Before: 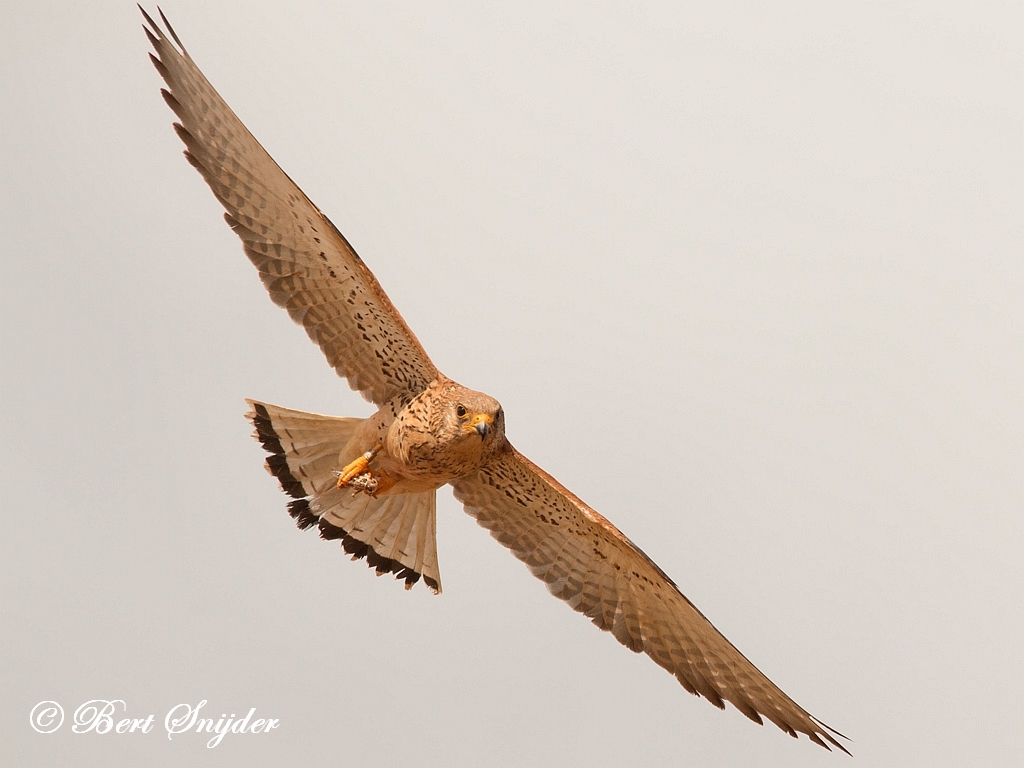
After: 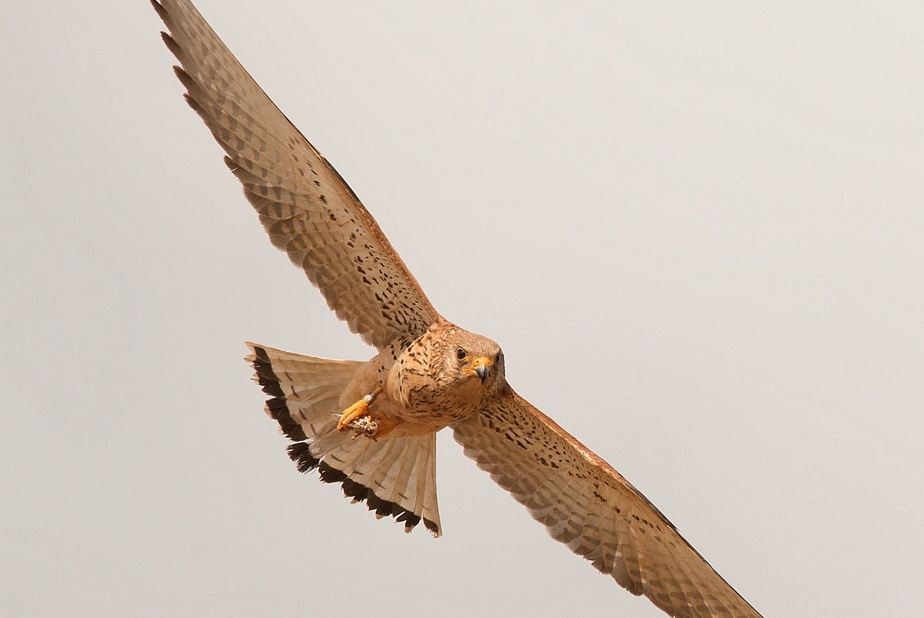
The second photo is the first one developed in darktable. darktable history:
crop: top 7.526%, right 9.724%, bottom 11.938%
contrast brightness saturation: saturation -0.064
